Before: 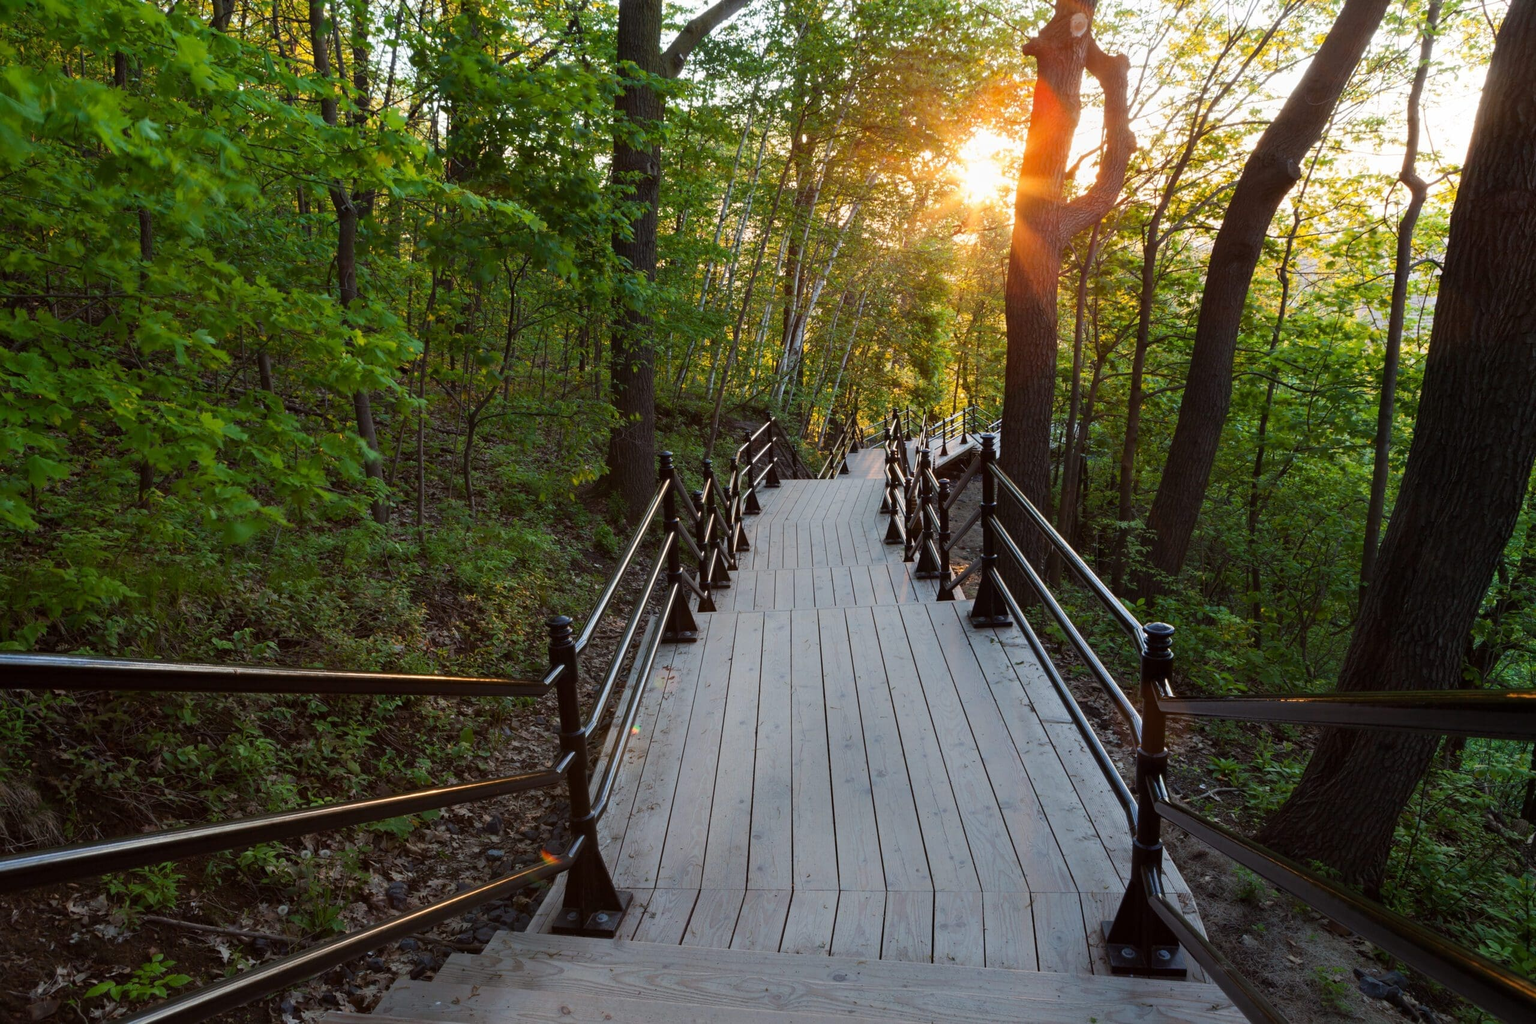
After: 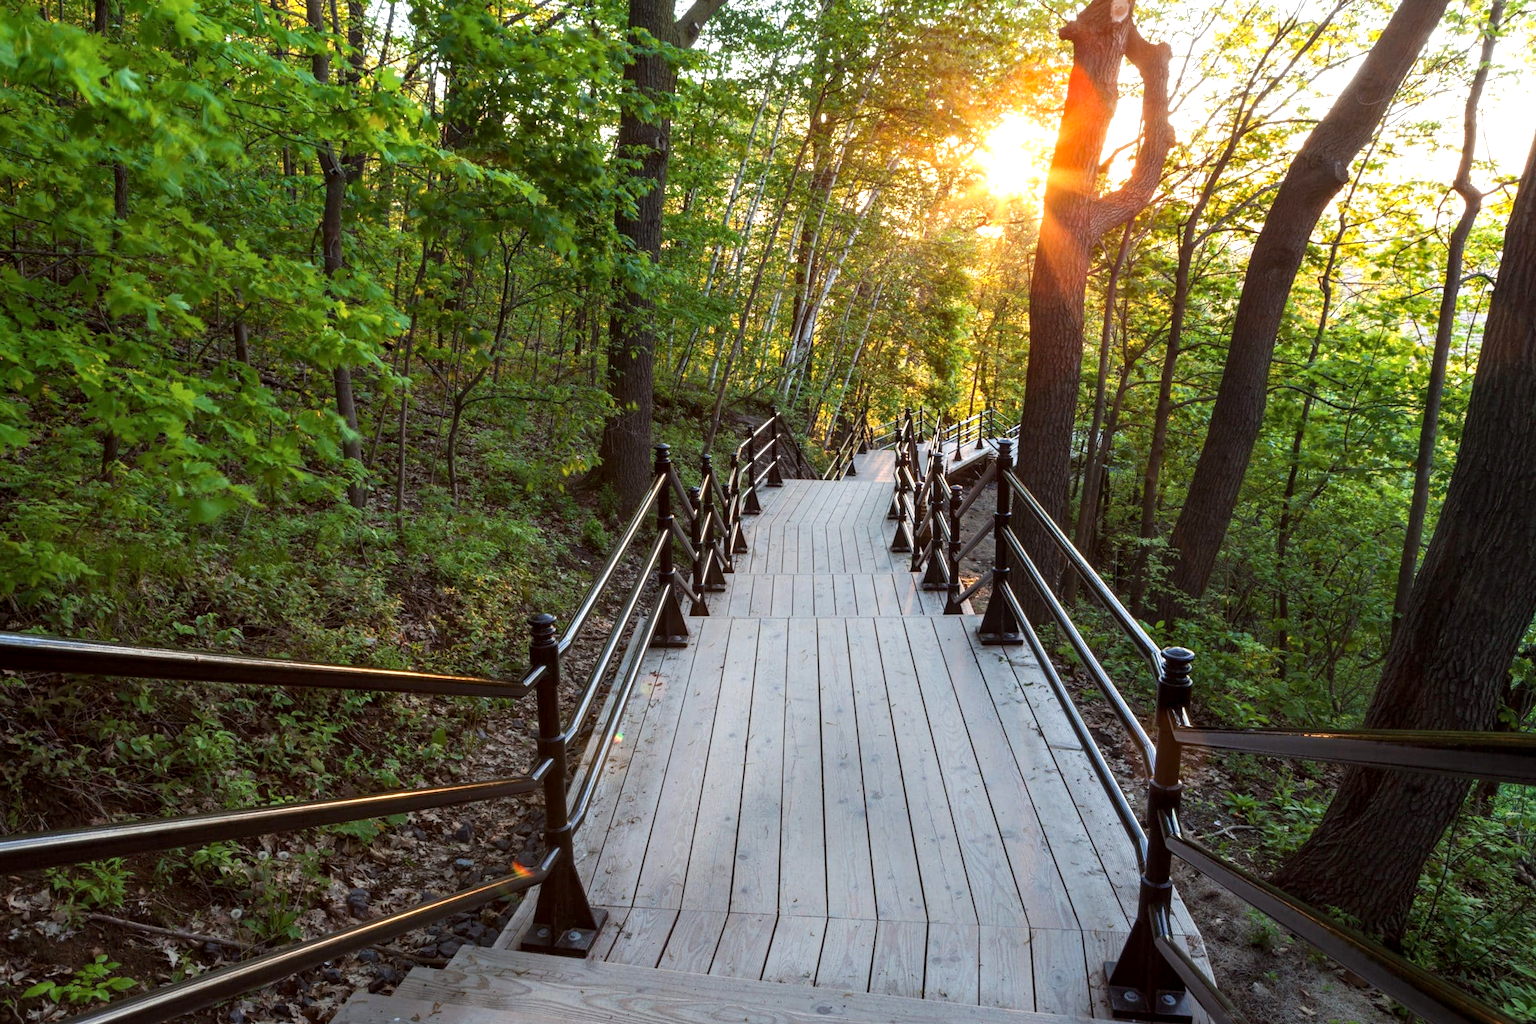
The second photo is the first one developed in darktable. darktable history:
local contrast: on, module defaults
crop and rotate: angle -2.38°
exposure: exposure 0.6 EV, compensate highlight preservation false
tone equalizer: on, module defaults
